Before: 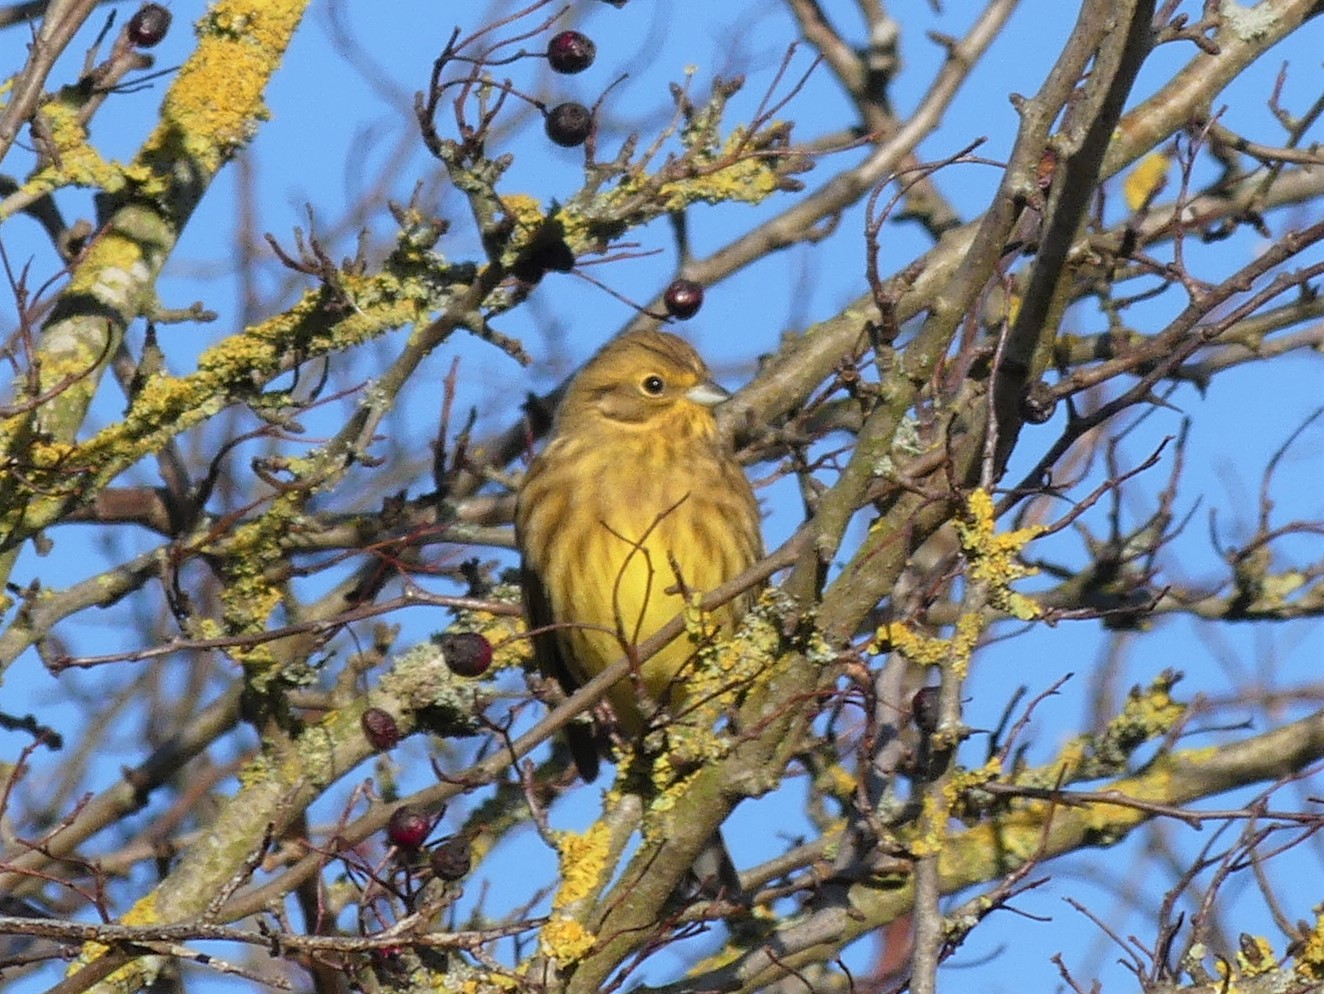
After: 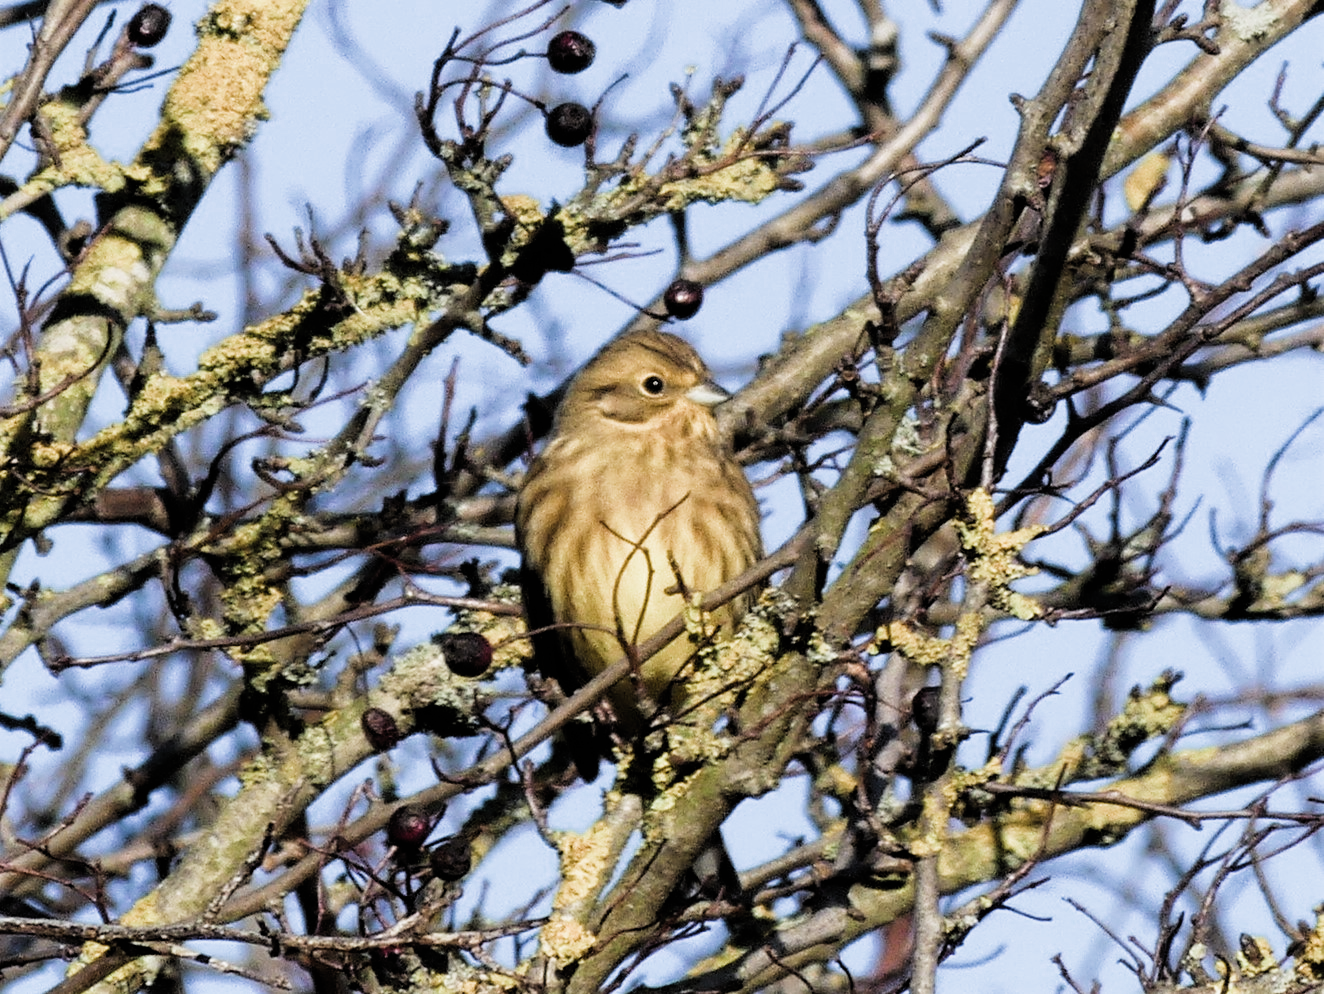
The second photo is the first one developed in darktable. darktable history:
filmic rgb: black relative exposure -5.3 EV, white relative exposure 2.87 EV, threshold 3 EV, dynamic range scaling -37.16%, hardness 3.99, contrast 1.618, highlights saturation mix -0.9%, color science v4 (2020), enable highlight reconstruction true
